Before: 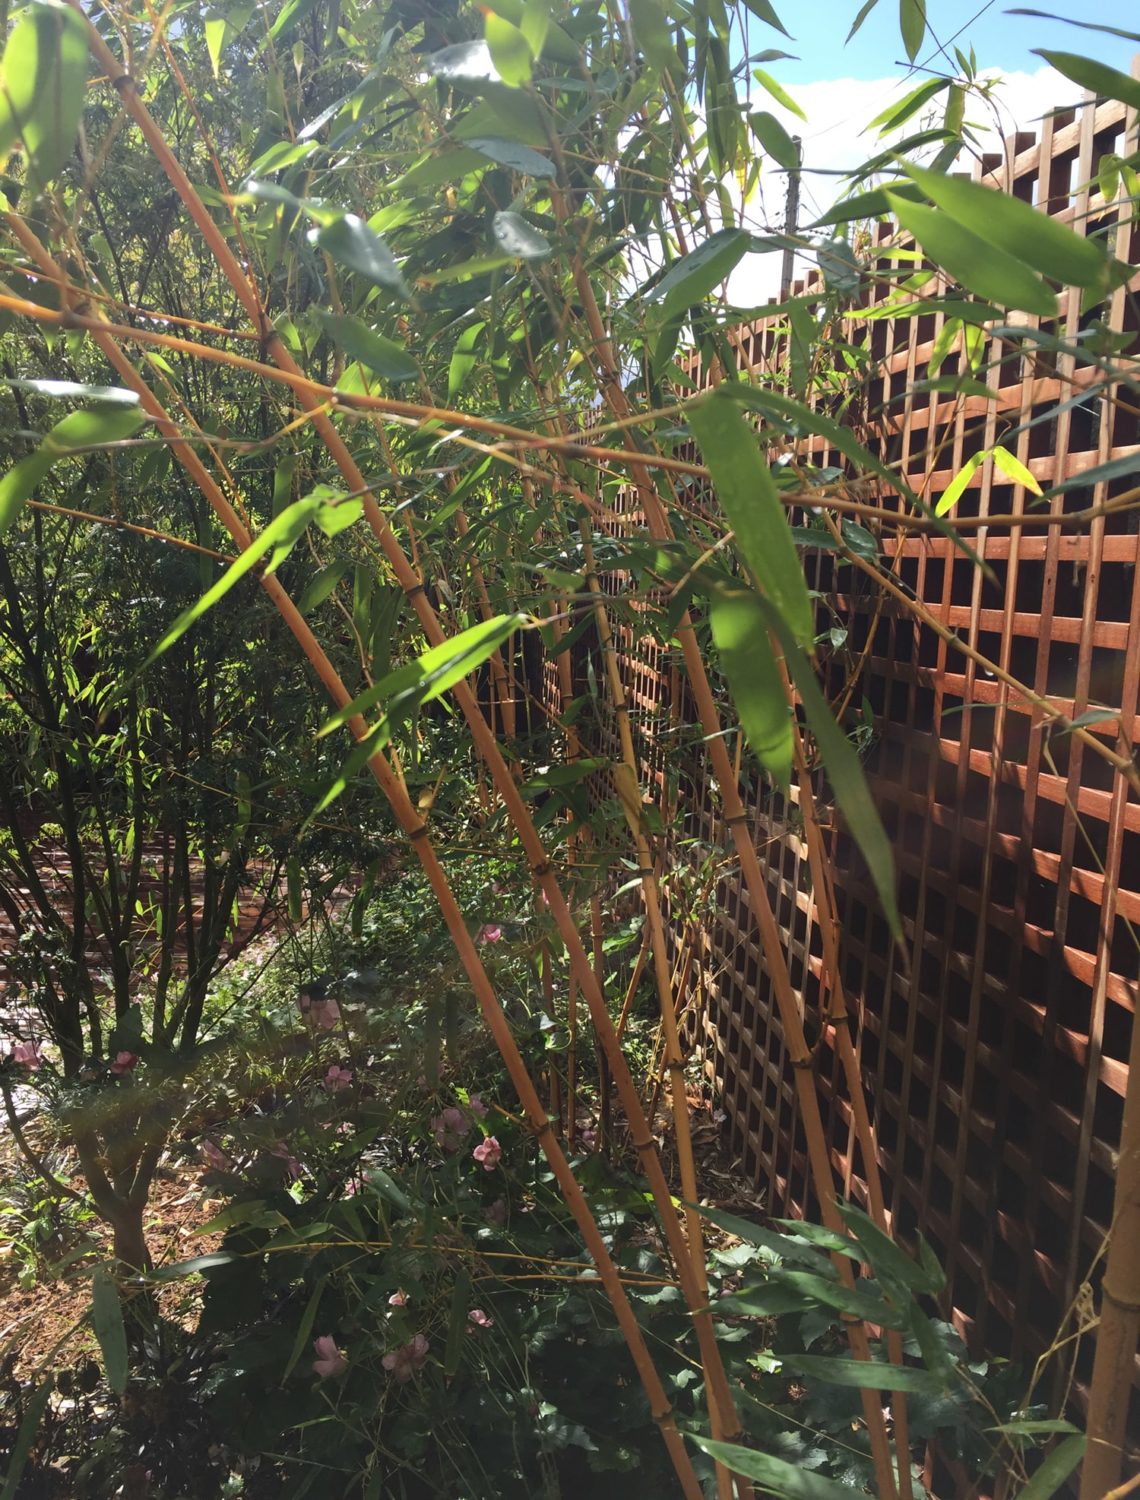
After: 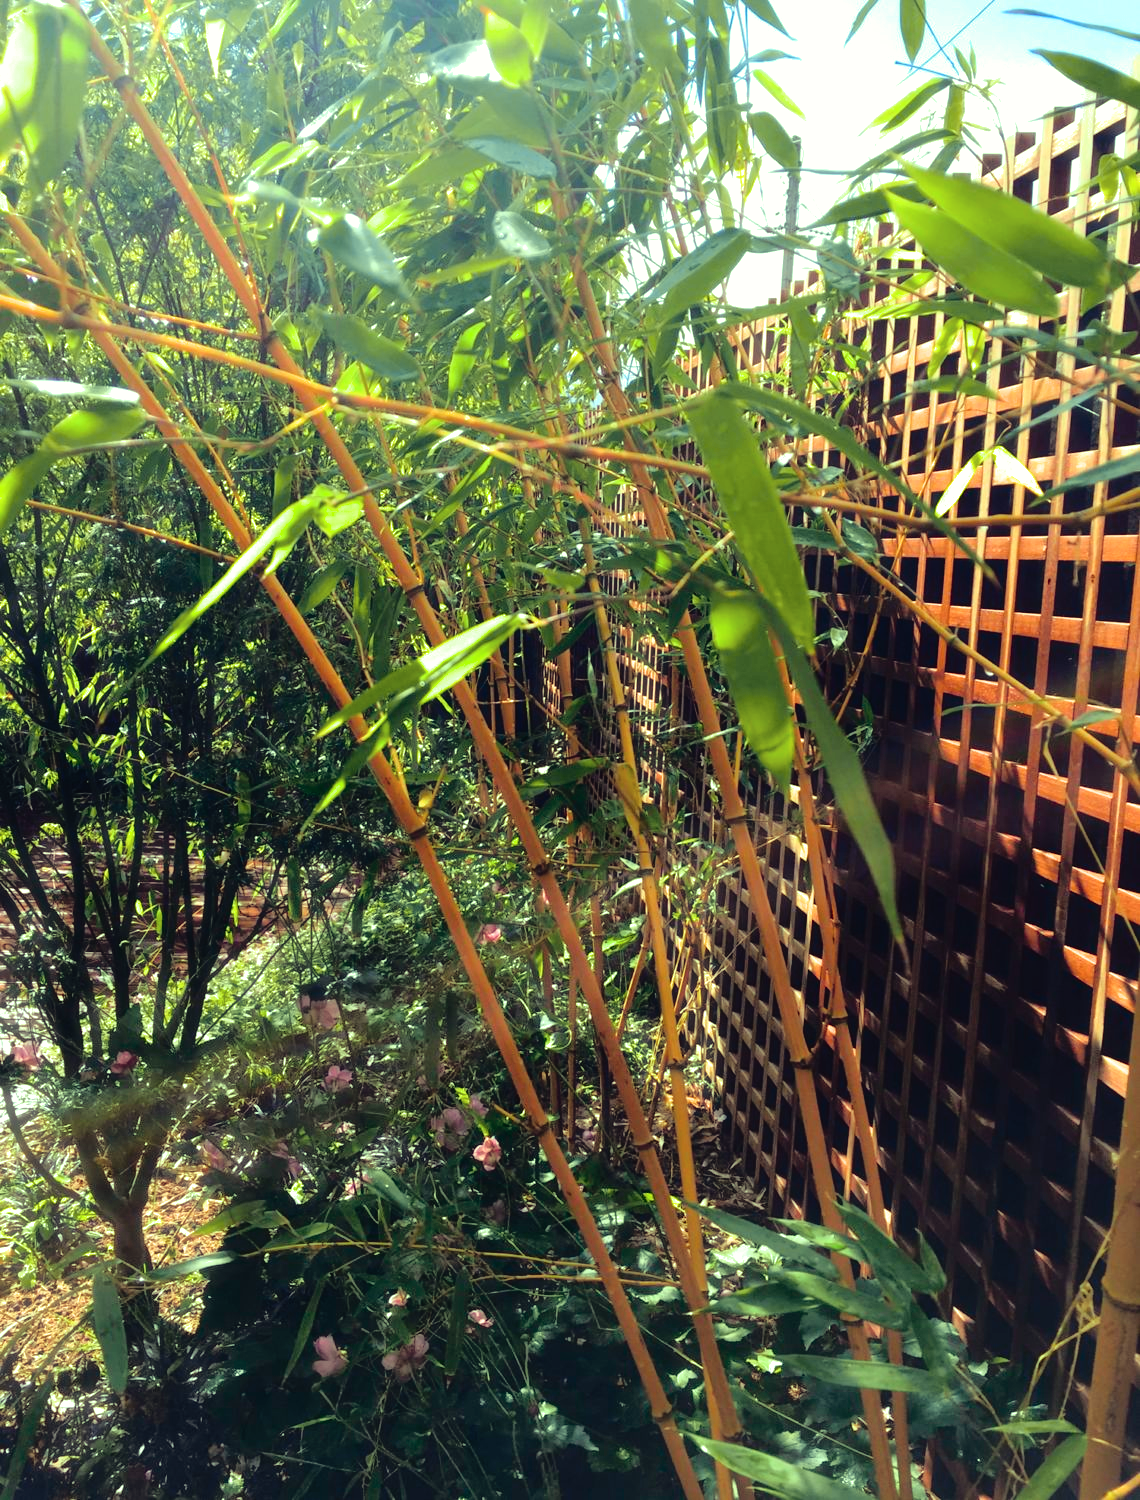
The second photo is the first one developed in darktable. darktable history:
shadows and highlights: shadows 42.87, highlights 7.23
color balance rgb: highlights gain › luminance 15.295%, highlights gain › chroma 7.042%, highlights gain › hue 123.4°, global offset › chroma 0.139%, global offset › hue 253.32°, linear chroma grading › global chroma 0.307%, perceptual saturation grading › global saturation 36.048%, perceptual saturation grading › shadows 35.472%, global vibrance 20%
haze removal: strength -0.094, compatibility mode true, adaptive false
filmic rgb: black relative exposure -8.25 EV, white relative exposure 2.2 EV, target white luminance 99.954%, hardness 7.07, latitude 75.69%, contrast 1.314, highlights saturation mix -1.6%, shadows ↔ highlights balance 30.18%
tone curve: curves: ch0 [(0, 0.01) (0.052, 0.045) (0.136, 0.133) (0.275, 0.35) (0.43, 0.54) (0.676, 0.751) (0.89, 0.919) (1, 1)]; ch1 [(0, 0) (0.094, 0.081) (0.285, 0.299) (0.385, 0.403) (0.447, 0.429) (0.495, 0.496) (0.544, 0.552) (0.589, 0.612) (0.722, 0.728) (1, 1)]; ch2 [(0, 0) (0.257, 0.217) (0.43, 0.421) (0.498, 0.507) (0.531, 0.544) (0.56, 0.579) (0.625, 0.642) (1, 1)], color space Lab, independent channels, preserve colors none
